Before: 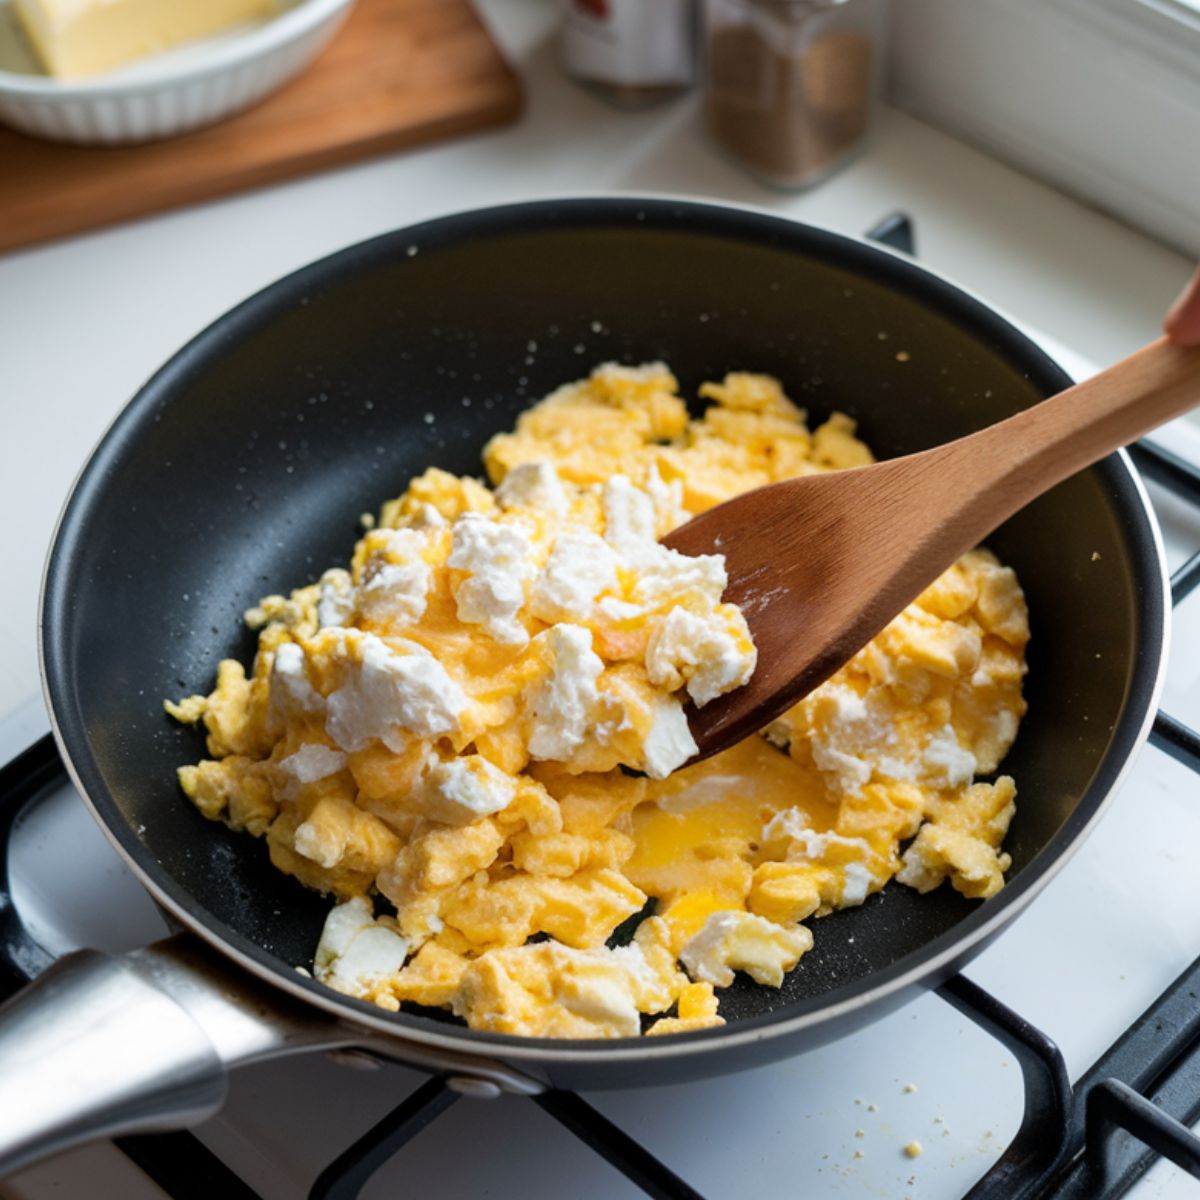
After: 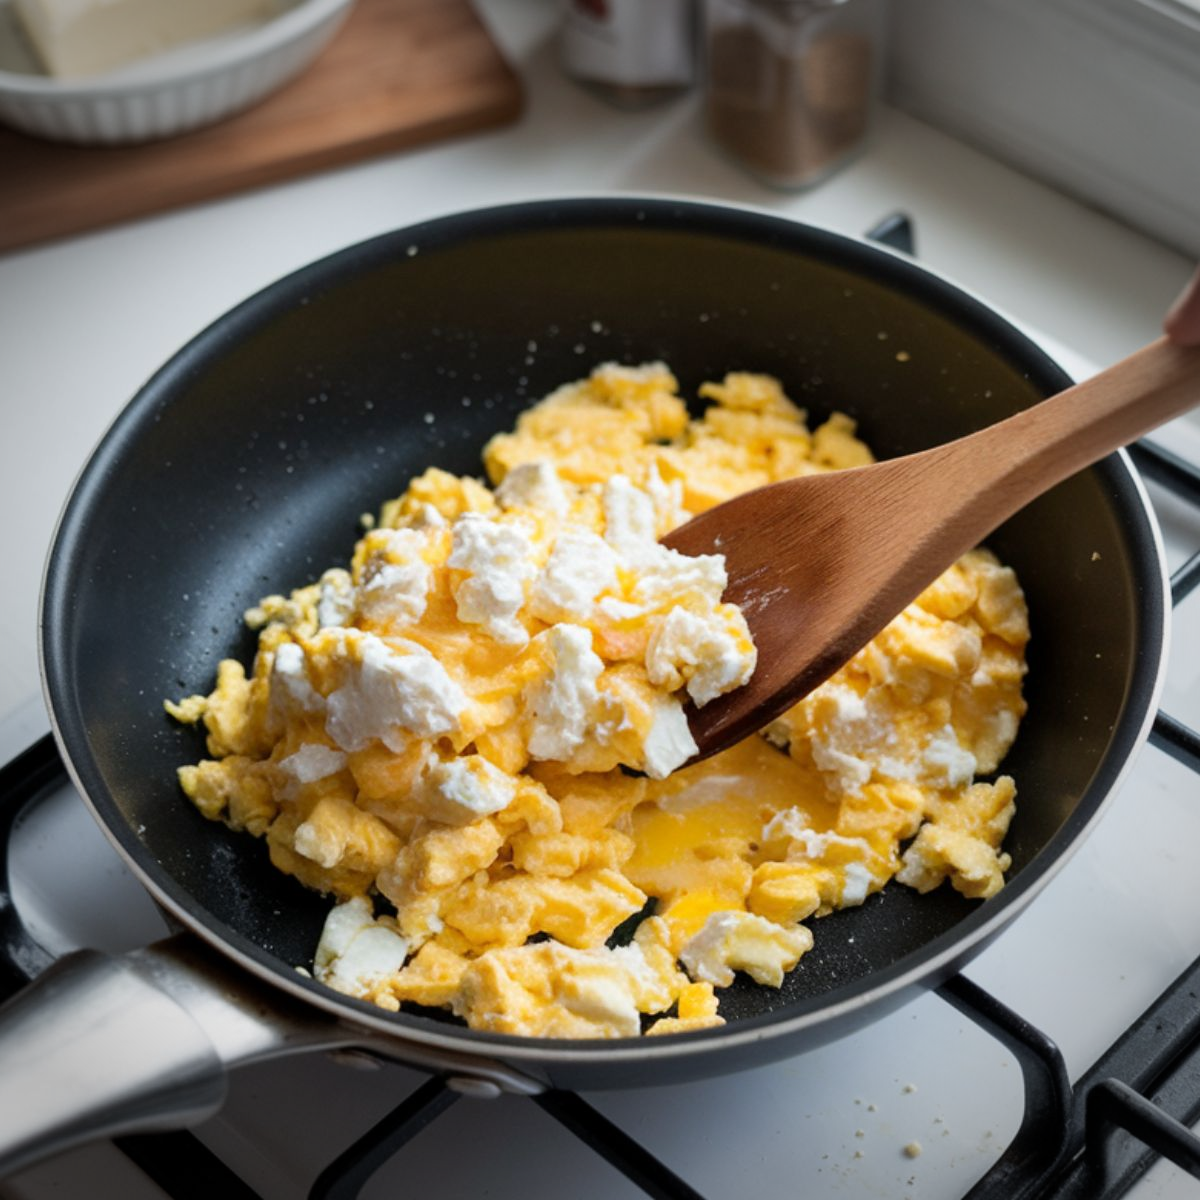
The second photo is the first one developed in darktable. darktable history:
tone equalizer: smoothing diameter 24.85%, edges refinement/feathering 7.03, preserve details guided filter
vignetting: fall-off start 75.55%, width/height ratio 1.086
